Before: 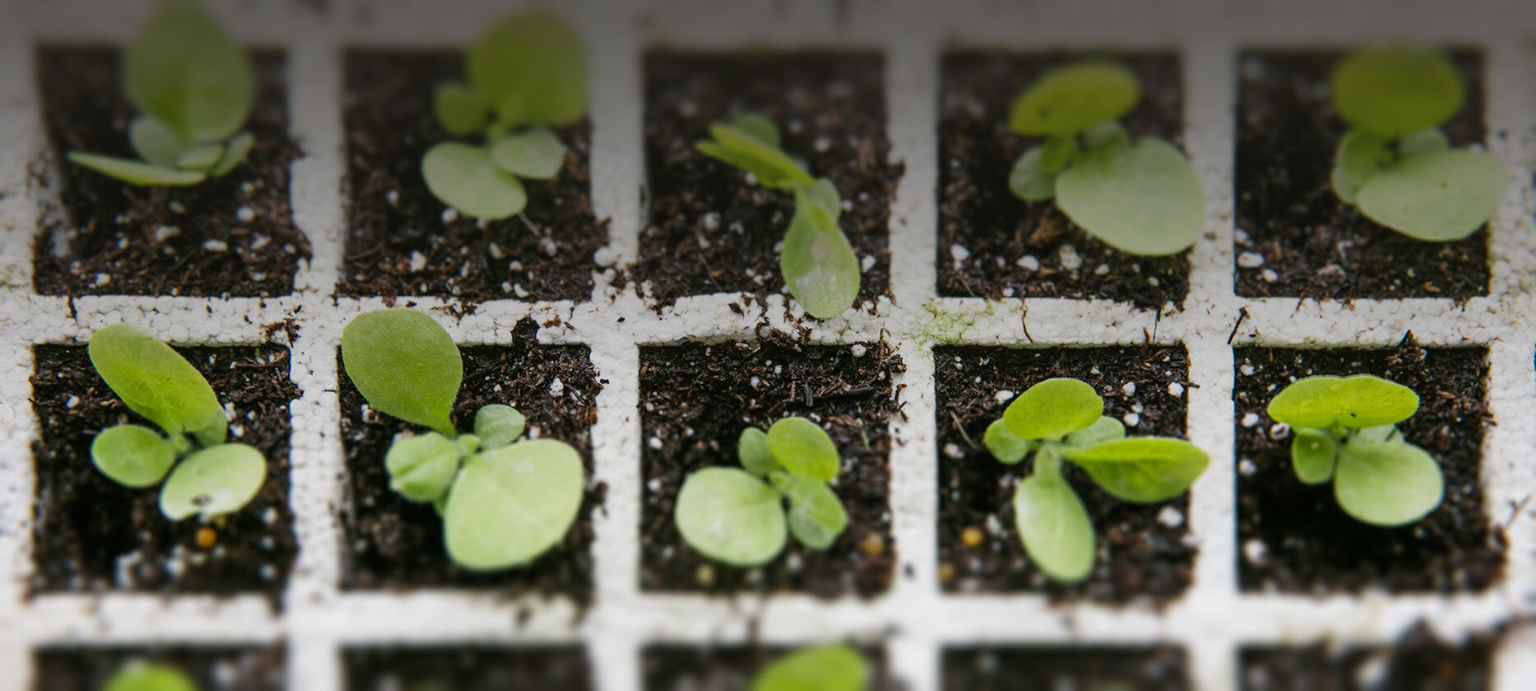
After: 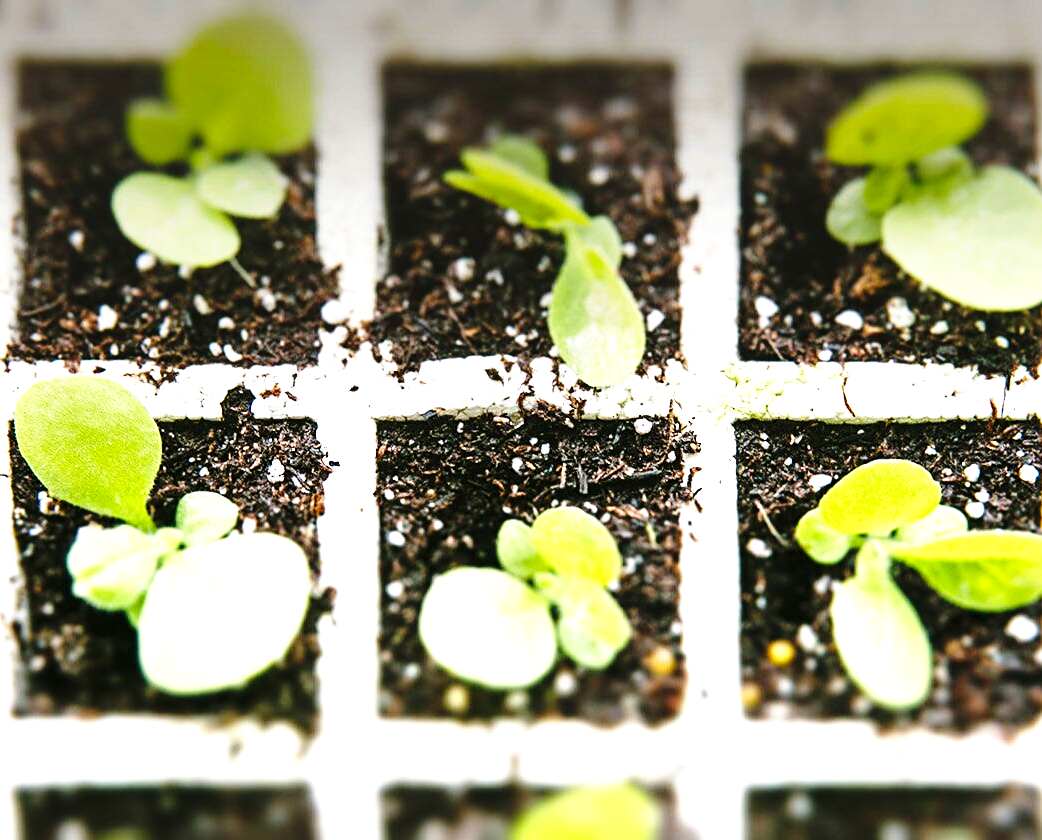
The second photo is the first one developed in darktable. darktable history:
crop: left 21.497%, right 22.693%
levels: levels [0, 0.48, 0.961]
sharpen: on, module defaults
base curve: curves: ch0 [(0, 0) (0.04, 0.03) (0.133, 0.232) (0.448, 0.748) (0.843, 0.968) (1, 1)], preserve colors none
exposure: black level correction 0, exposure 1.2 EV, compensate highlight preservation false
